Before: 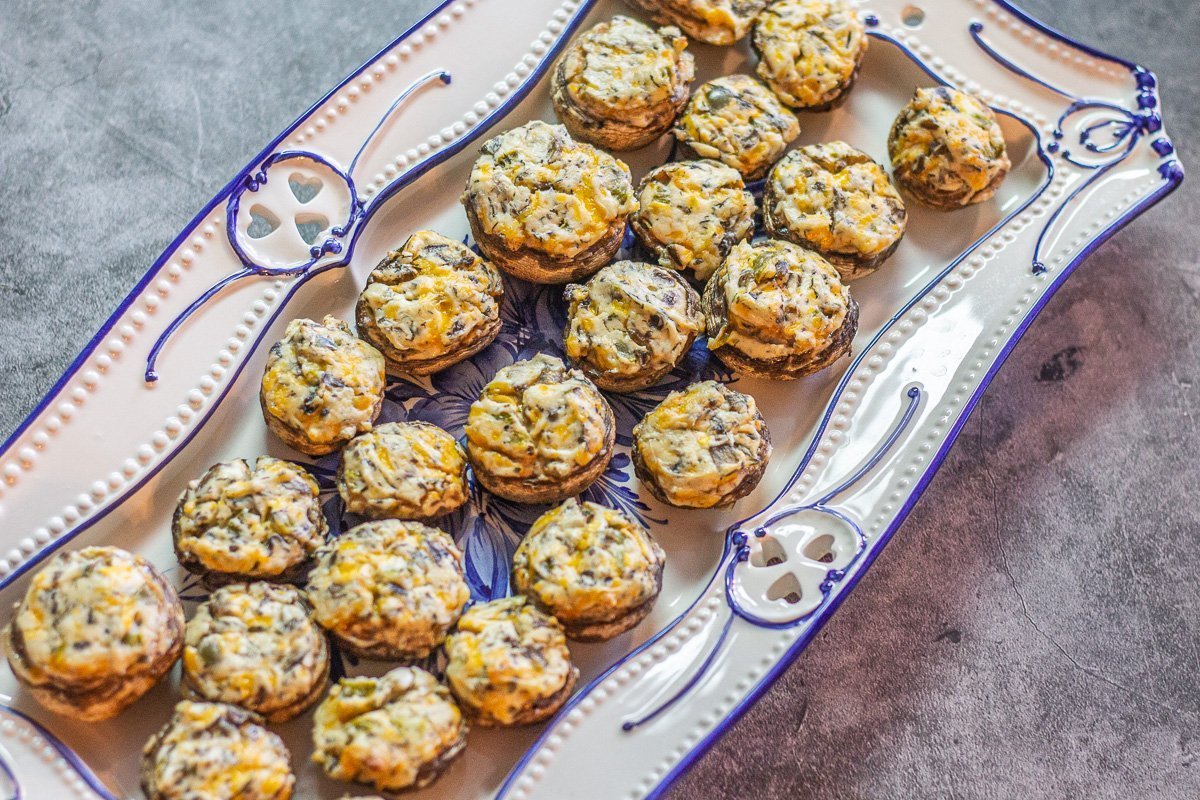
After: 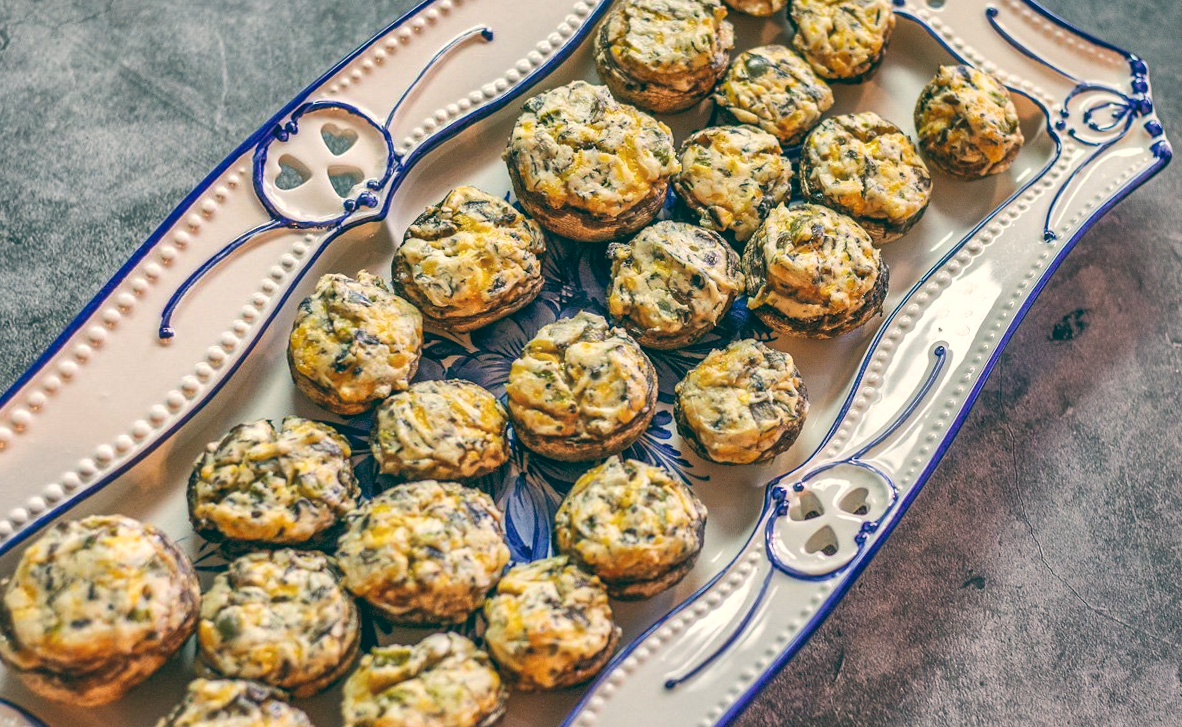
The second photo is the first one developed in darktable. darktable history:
rotate and perspective: rotation -0.013°, lens shift (vertical) -0.027, lens shift (horizontal) 0.178, crop left 0.016, crop right 0.989, crop top 0.082, crop bottom 0.918
shadows and highlights: shadows 30.63, highlights -63.22, shadows color adjustment 98%, highlights color adjustment 58.61%, soften with gaussian
color balance: lift [1.005, 0.99, 1.007, 1.01], gamma [1, 0.979, 1.011, 1.021], gain [0.923, 1.098, 1.025, 0.902], input saturation 90.45%, contrast 7.73%, output saturation 105.91%
